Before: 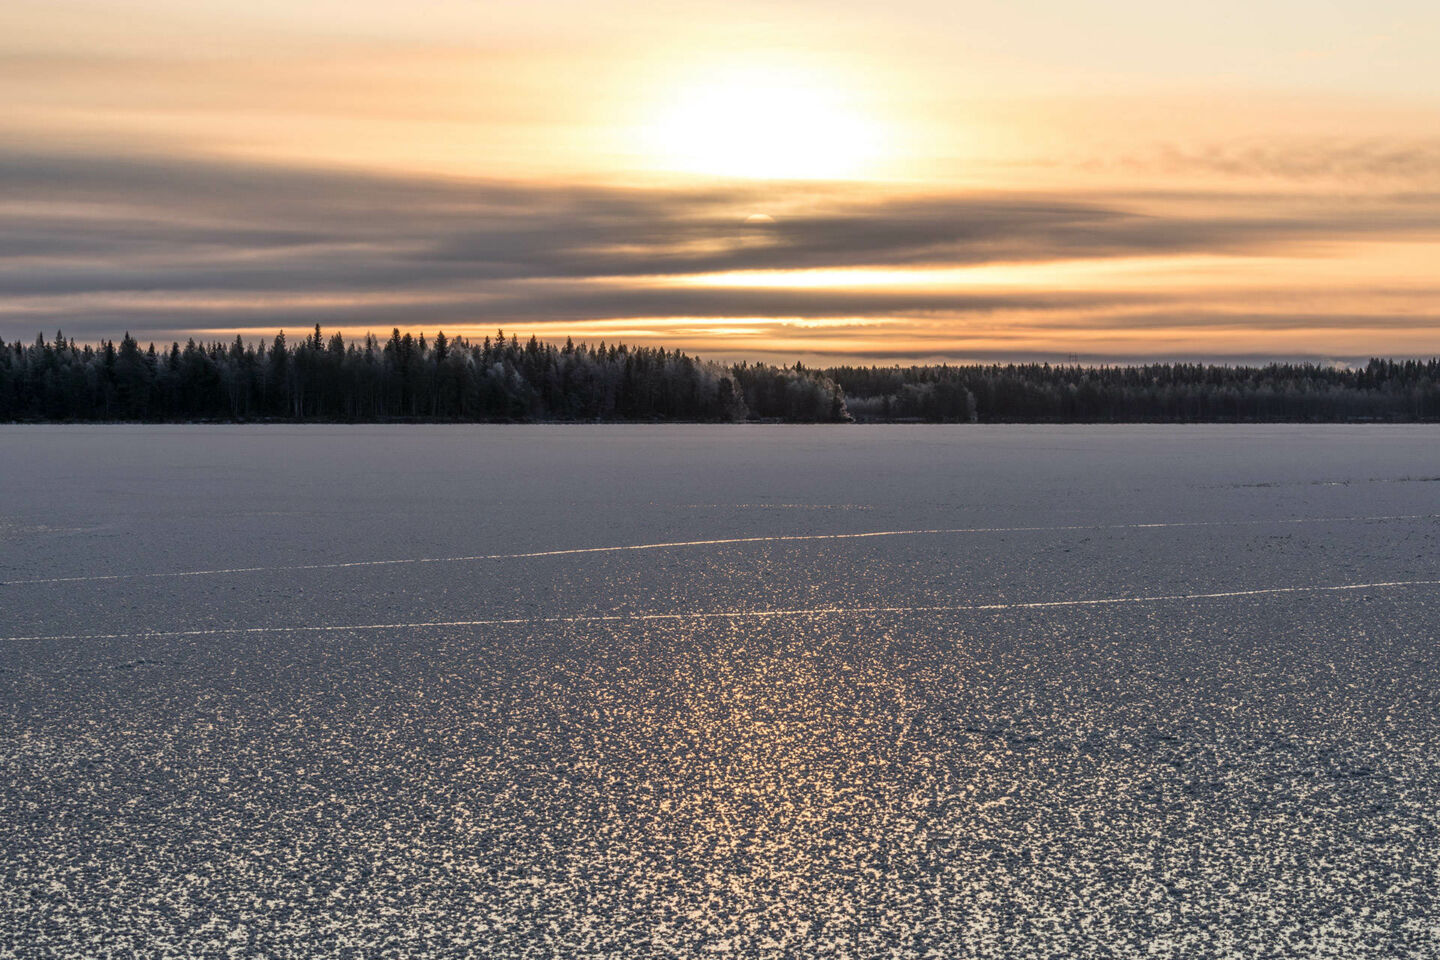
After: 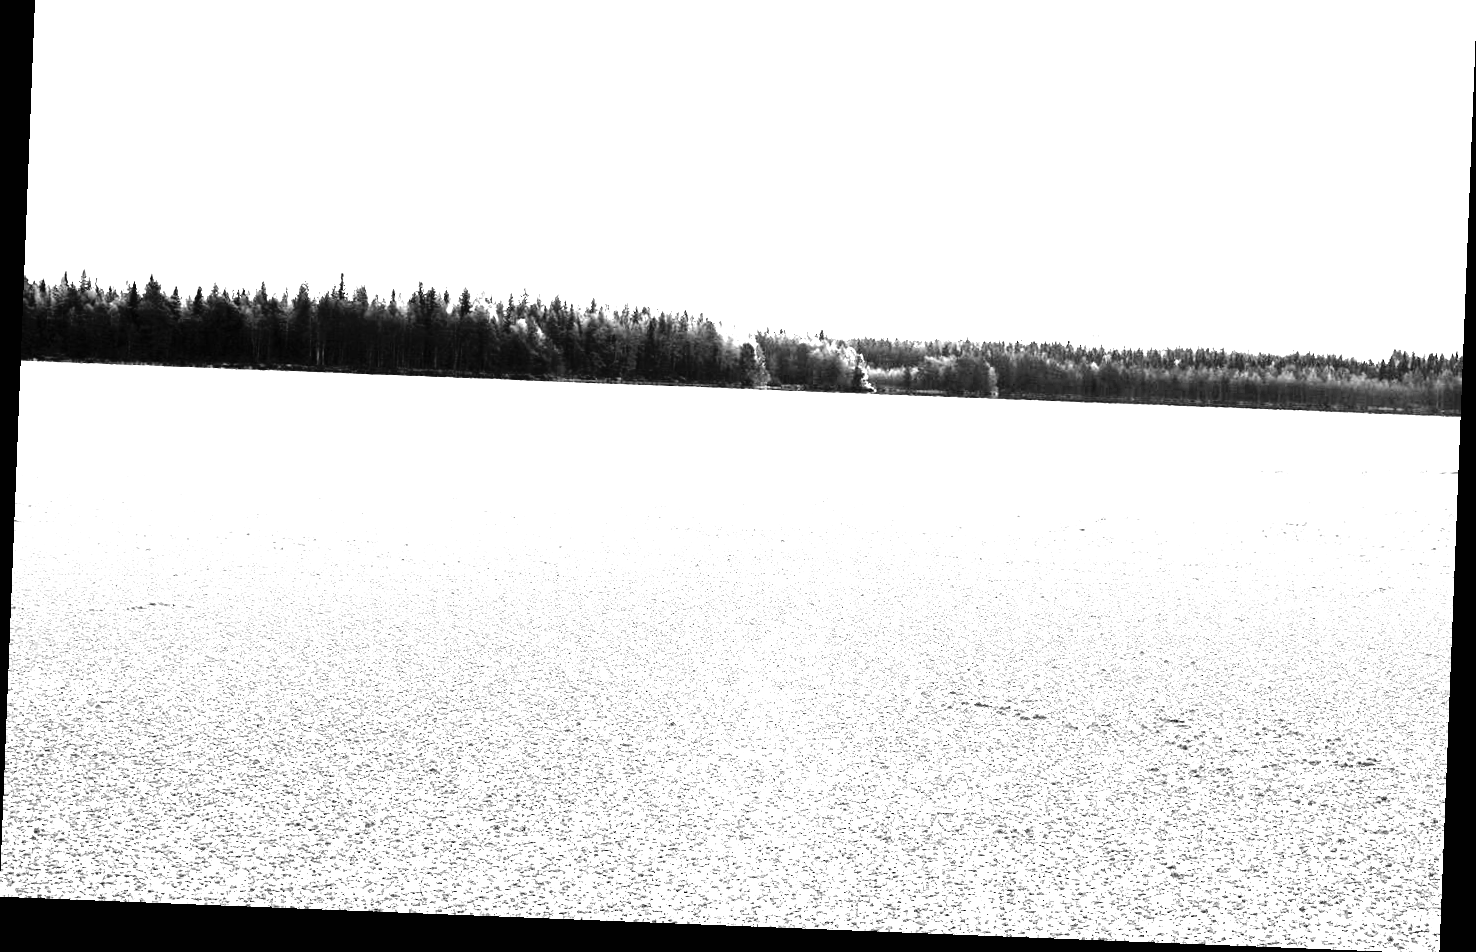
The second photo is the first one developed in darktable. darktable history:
rotate and perspective: rotation 2.27°, automatic cropping off
crop and rotate: top 6.25%
monochrome: on, module defaults
base curve: curves: ch0 [(0, 0) (0.012, 0.01) (0.073, 0.168) (0.31, 0.711) (0.645, 0.957) (1, 1)], preserve colors none
exposure: black level correction 0, exposure 1.1 EV, compensate highlight preservation false
tone equalizer: -8 EV -0.75 EV, -7 EV -0.7 EV, -6 EV -0.6 EV, -5 EV -0.4 EV, -3 EV 0.4 EV, -2 EV 0.6 EV, -1 EV 0.7 EV, +0 EV 0.75 EV, edges refinement/feathering 500, mask exposure compensation -1.57 EV, preserve details no
levels: levels [0, 0.374, 0.749]
